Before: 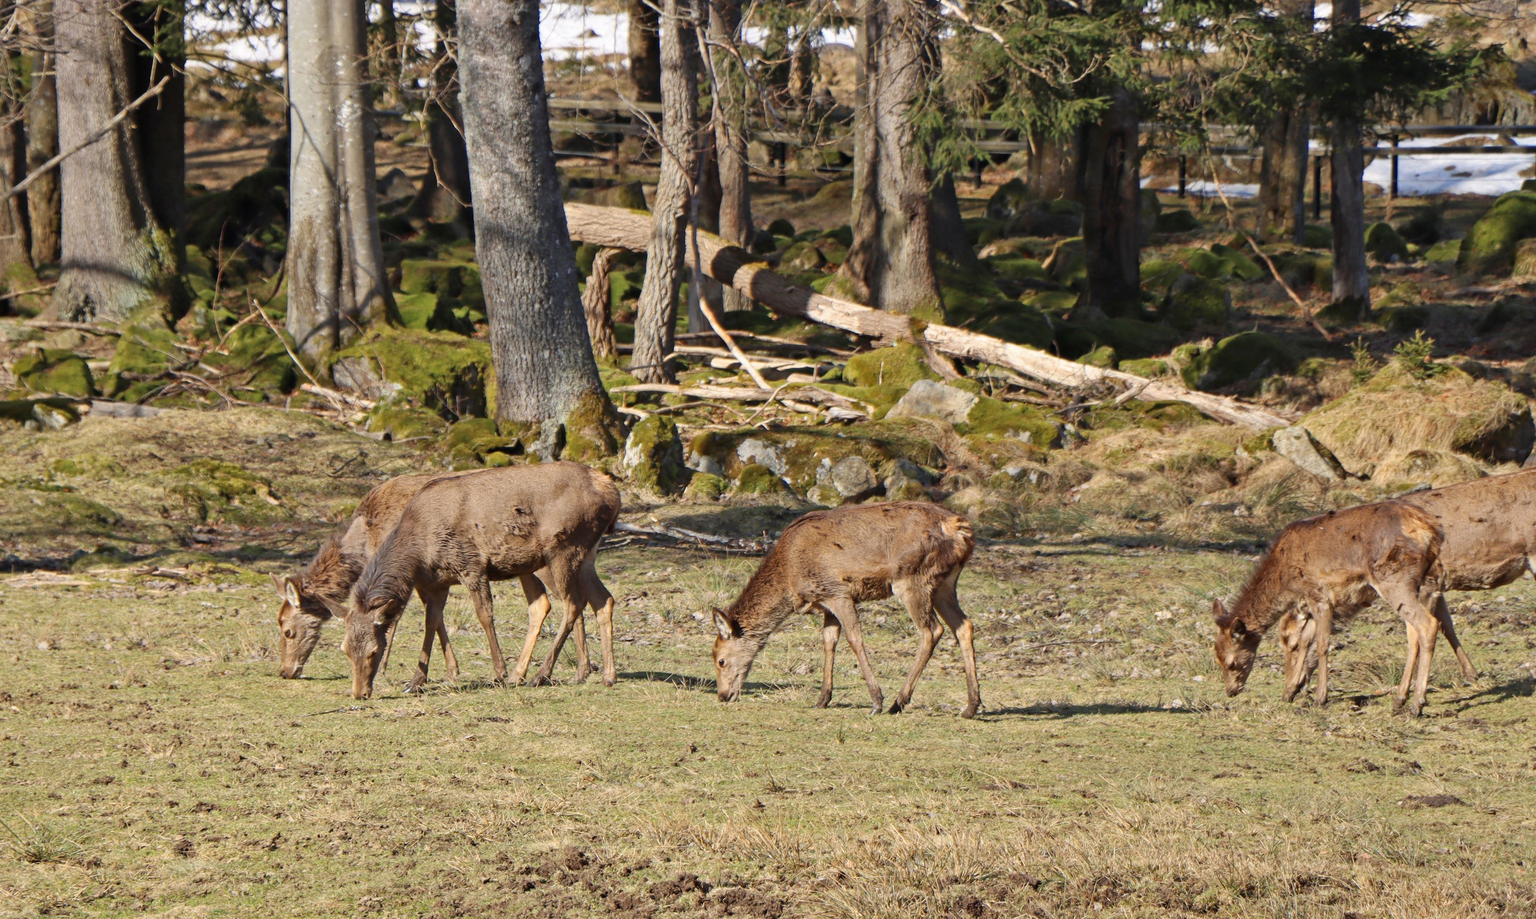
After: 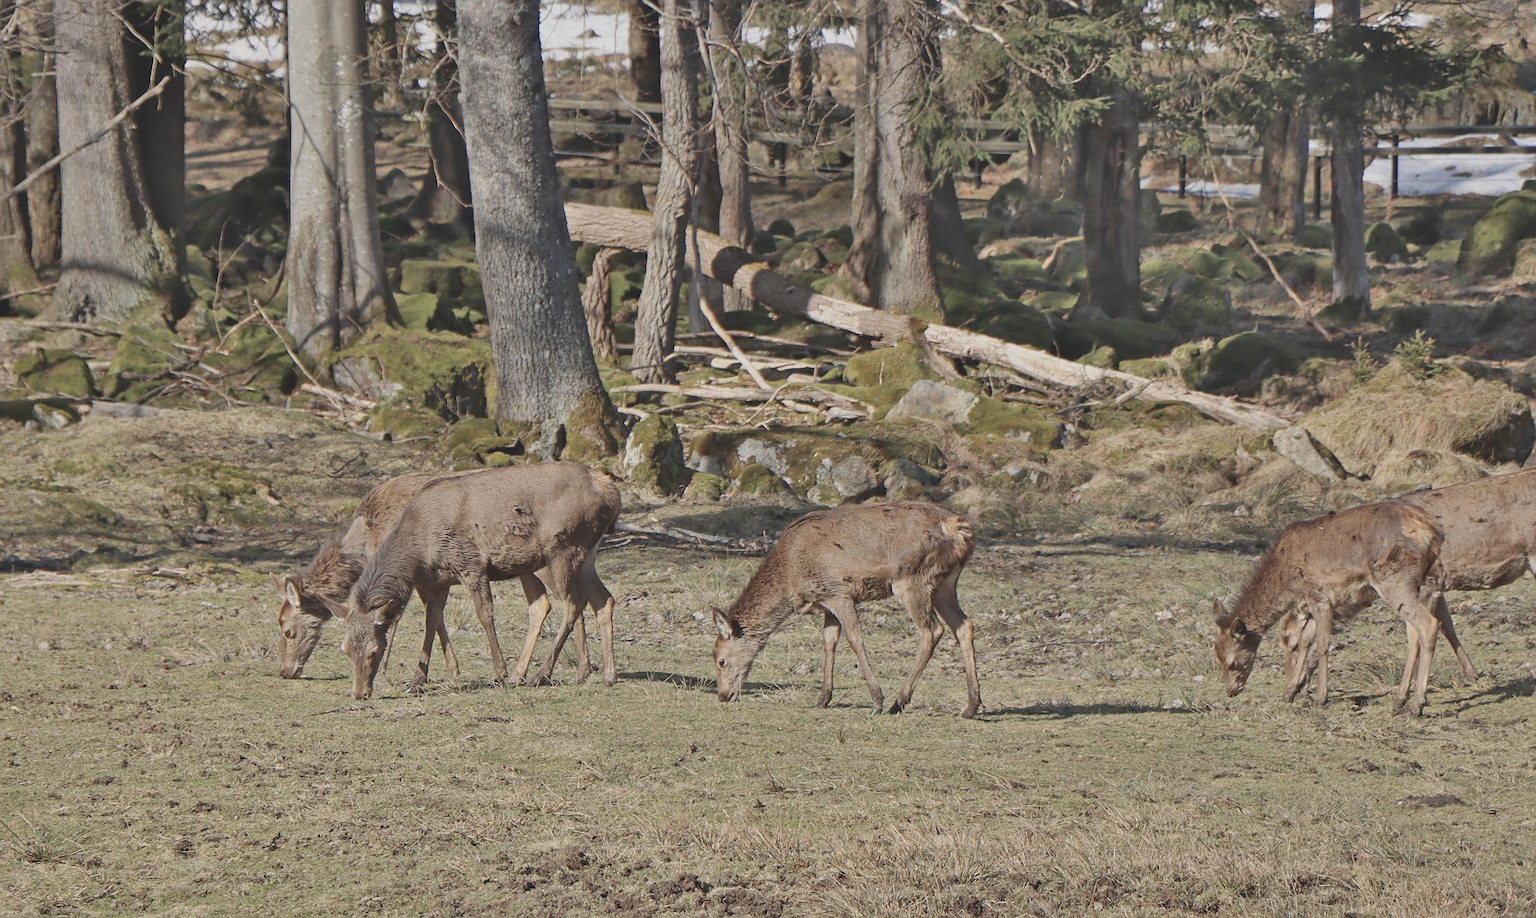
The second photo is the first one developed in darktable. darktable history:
sharpen: on, module defaults
shadows and highlights: shadows 76.34, highlights -61.13, soften with gaussian
contrast brightness saturation: contrast -0.26, saturation -0.442
